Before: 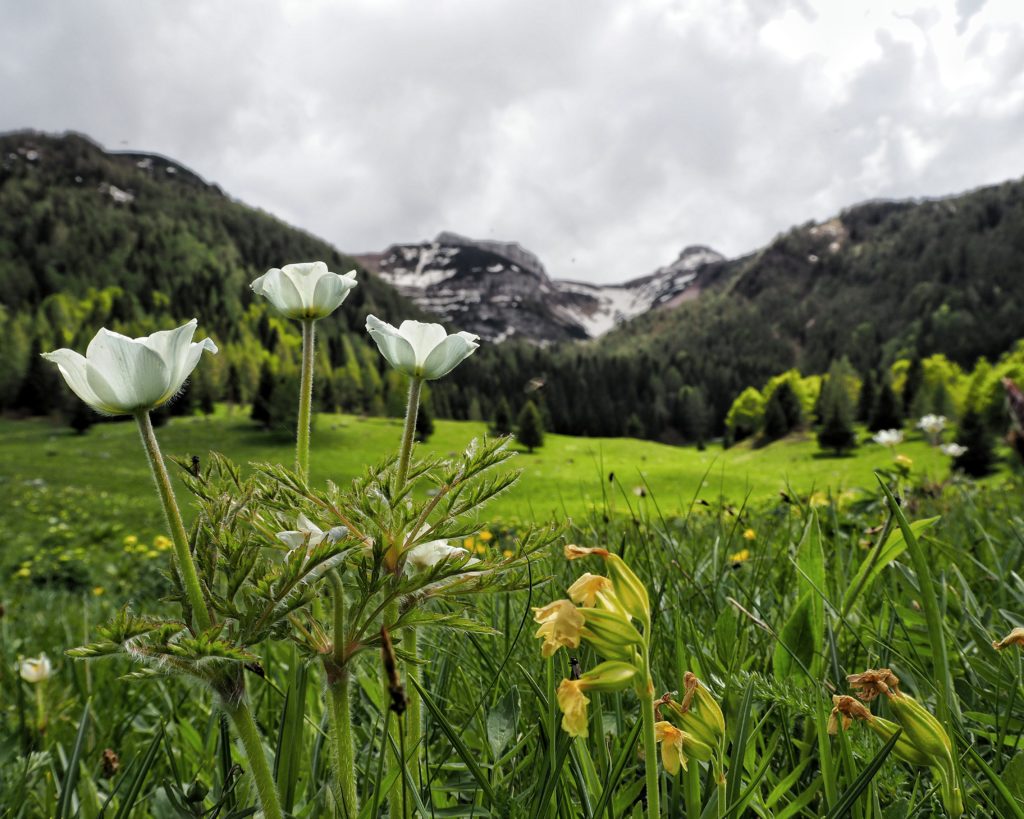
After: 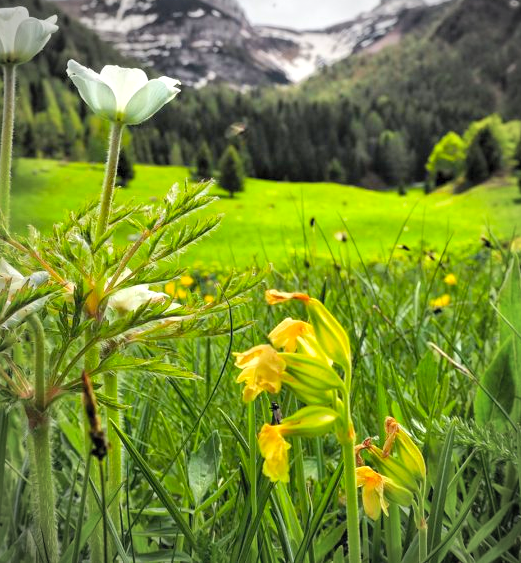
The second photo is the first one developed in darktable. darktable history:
exposure: exposure 0.6 EV, compensate highlight preservation false
contrast brightness saturation: contrast 0.07, brightness 0.18, saturation 0.4
vignetting: automatic ratio true
crop and rotate: left 29.237%, top 31.152%, right 19.807%
